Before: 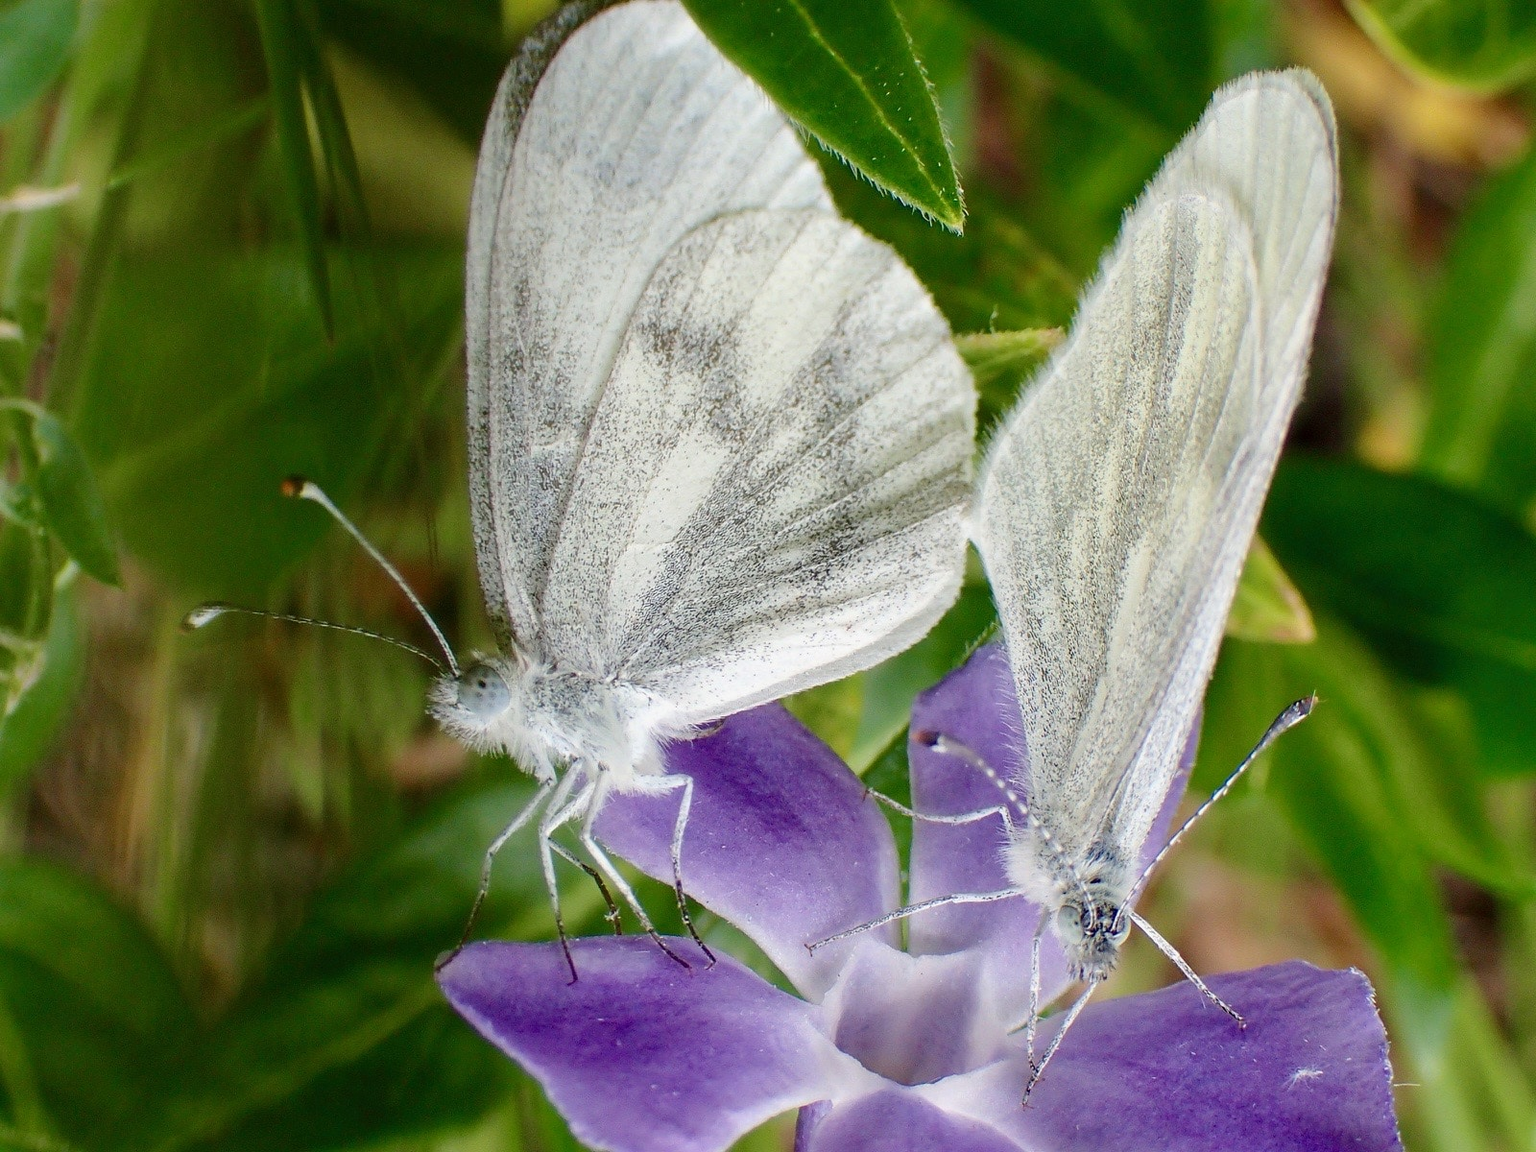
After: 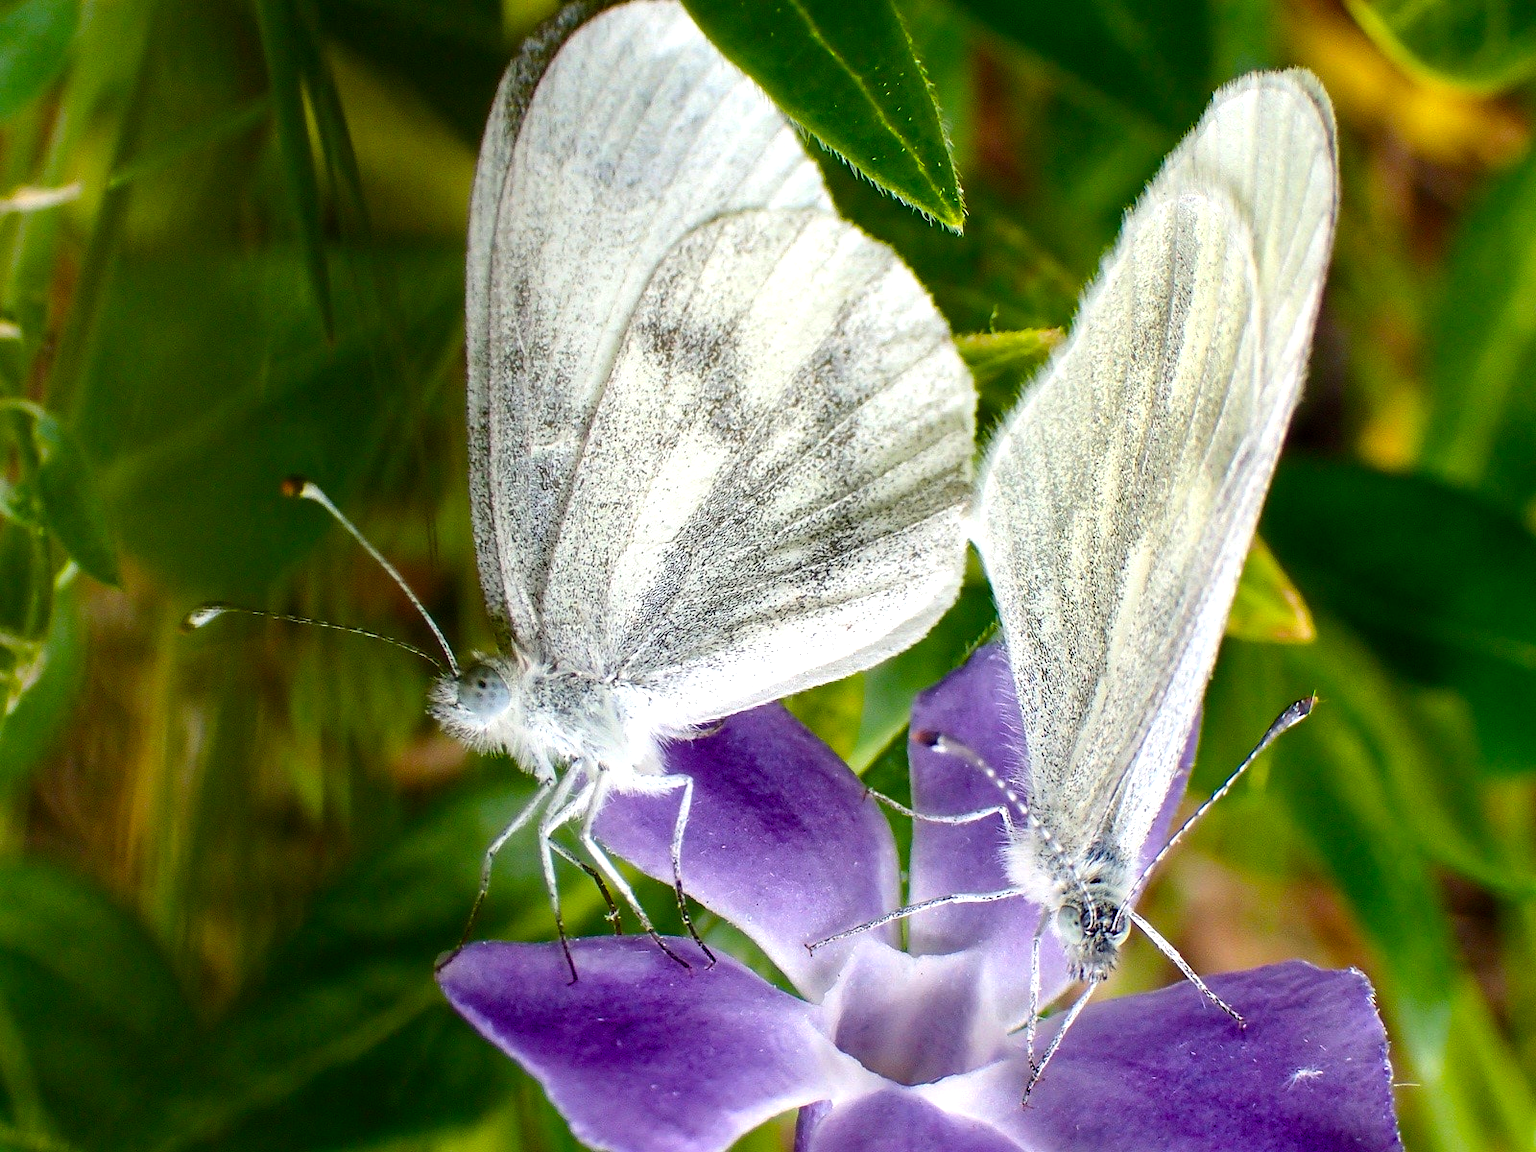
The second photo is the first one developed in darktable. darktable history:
color balance rgb: perceptual saturation grading › global saturation 39.832%, perceptual brilliance grading › global brilliance 15.118%, perceptual brilliance grading › shadows -35.489%
